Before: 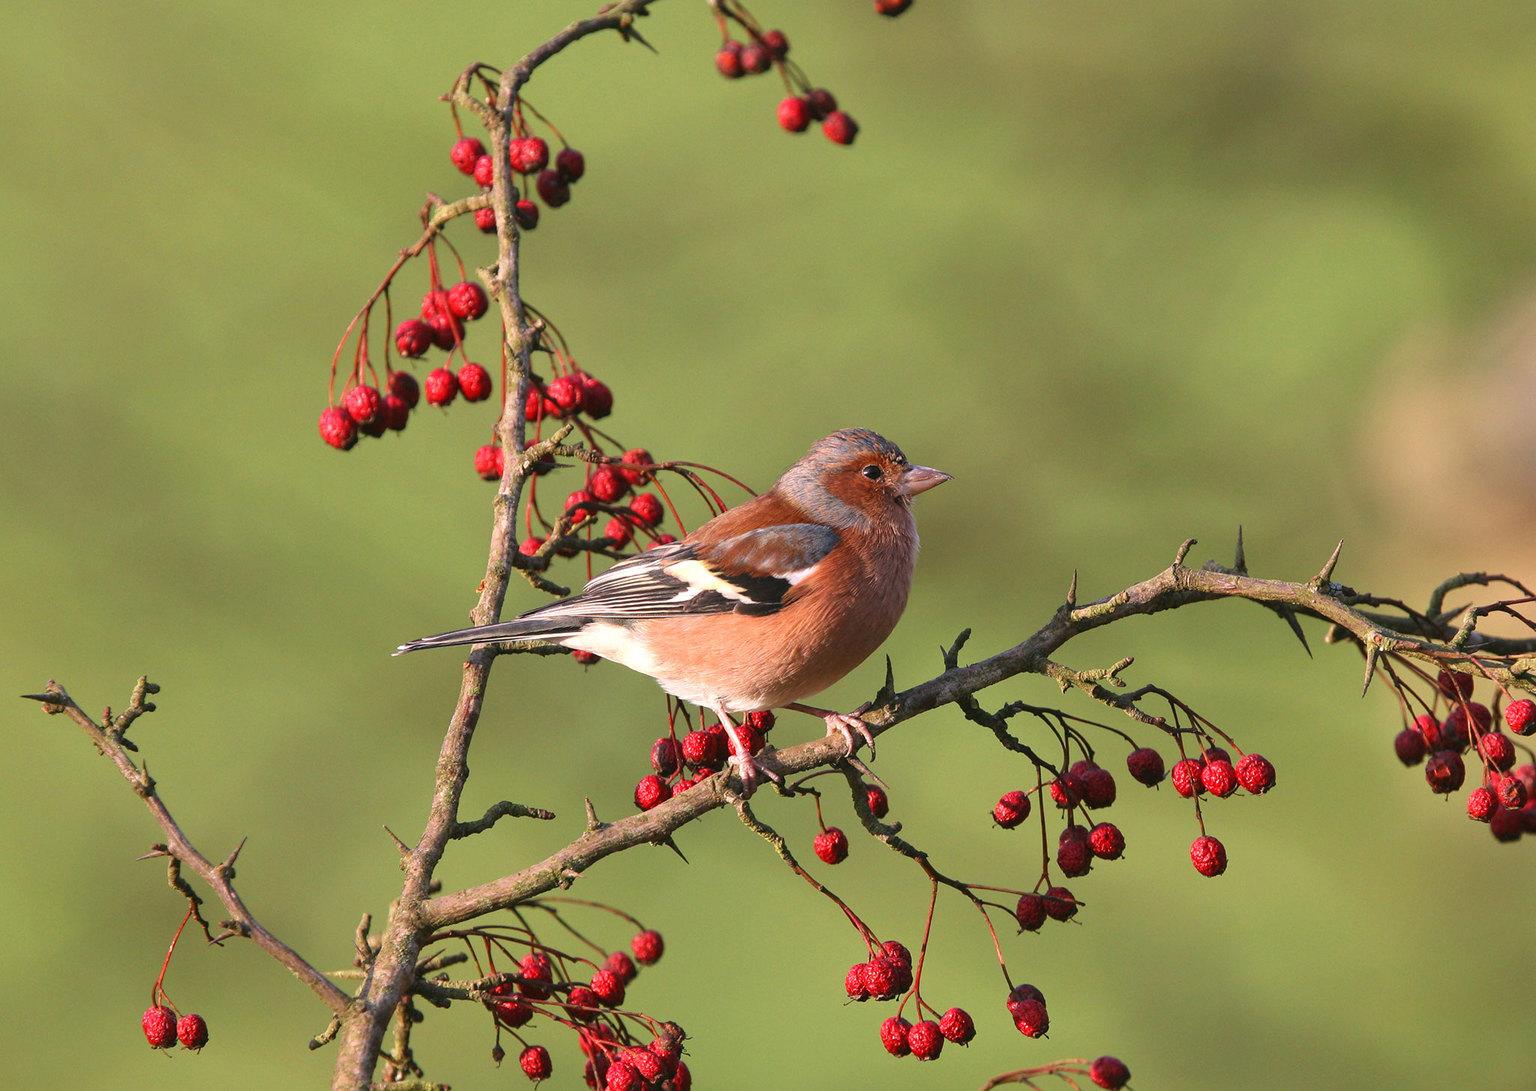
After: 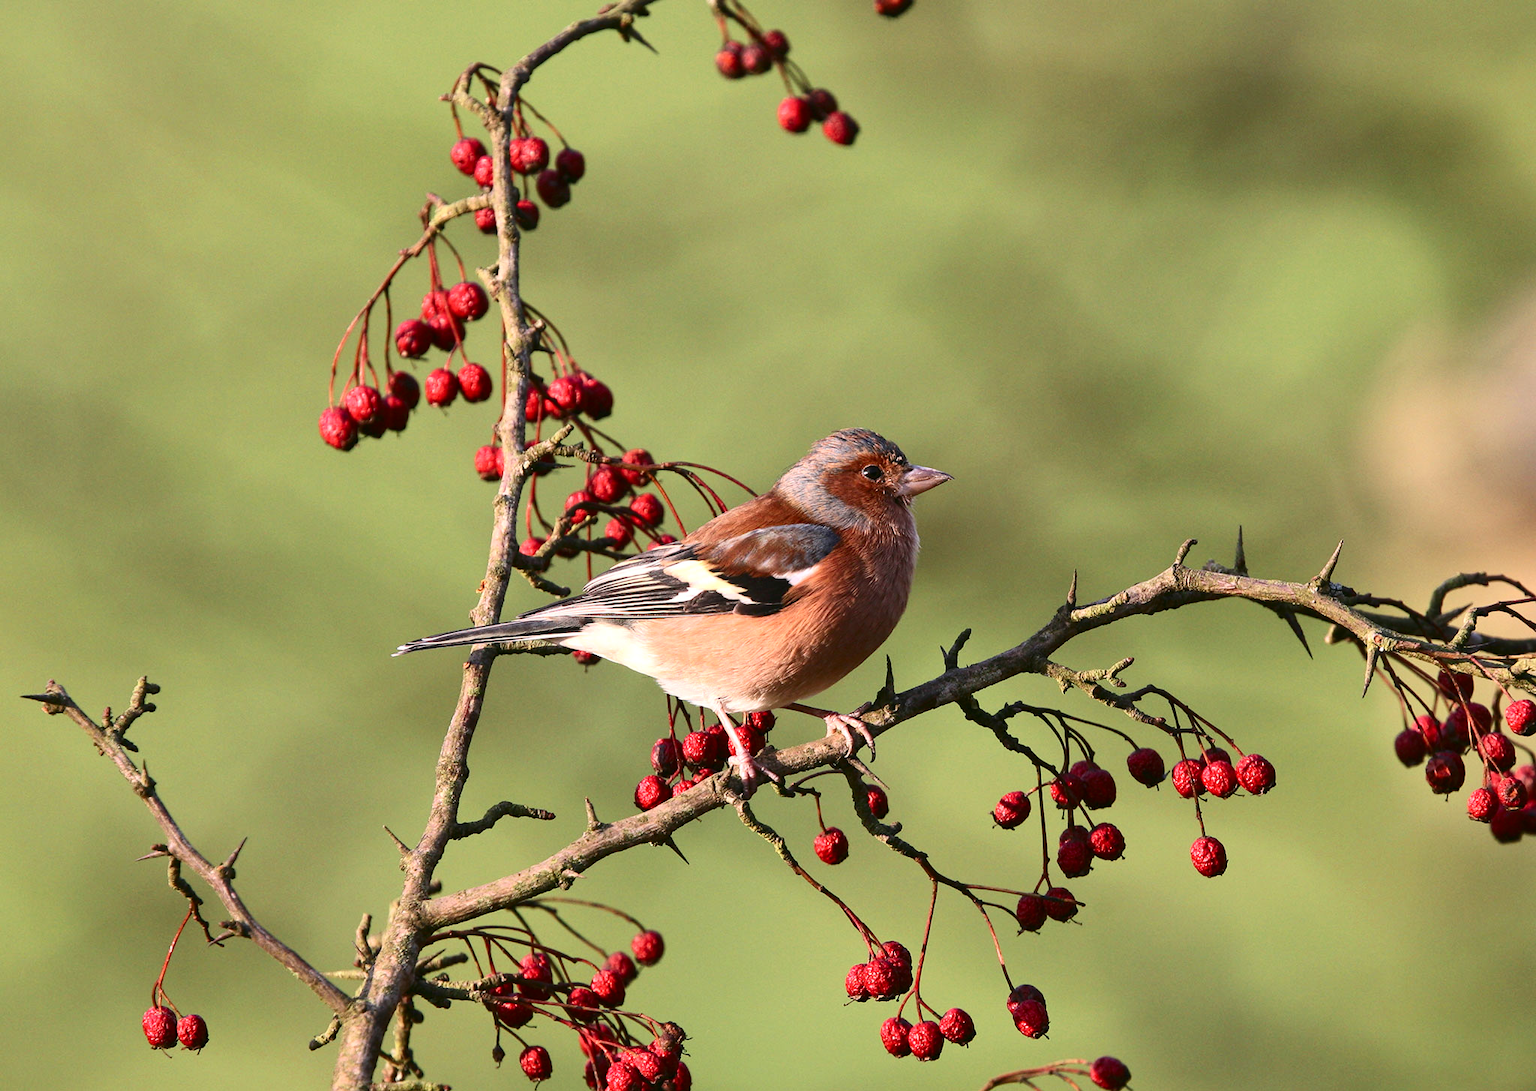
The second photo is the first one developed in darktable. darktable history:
contrast brightness saturation: contrast 0.271
